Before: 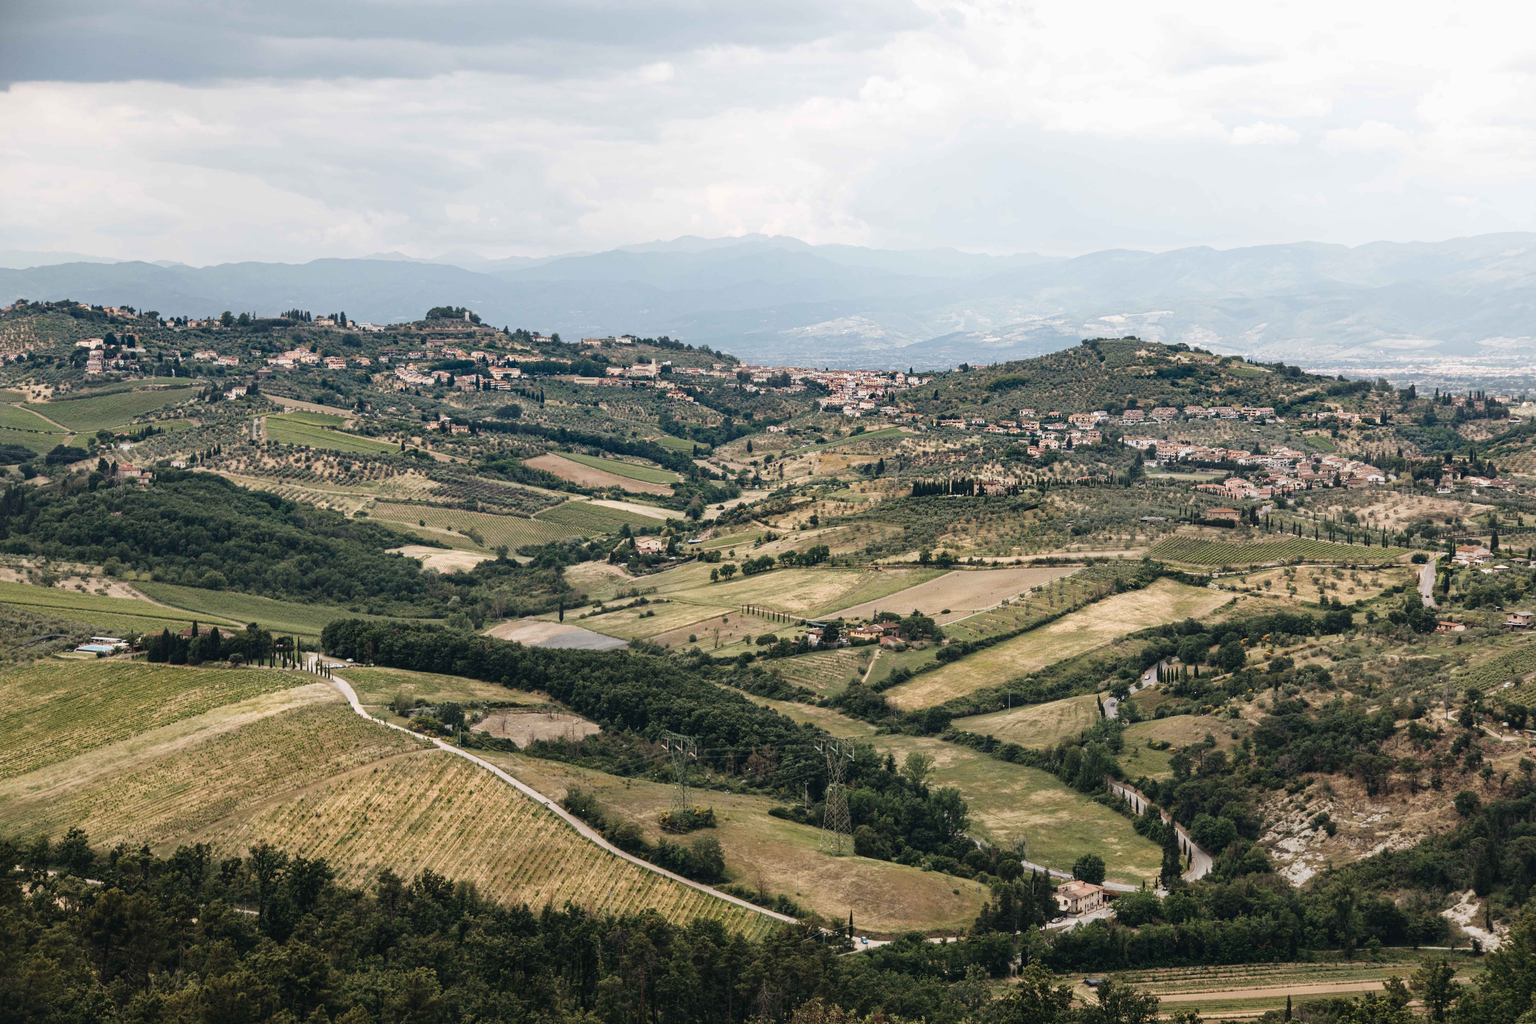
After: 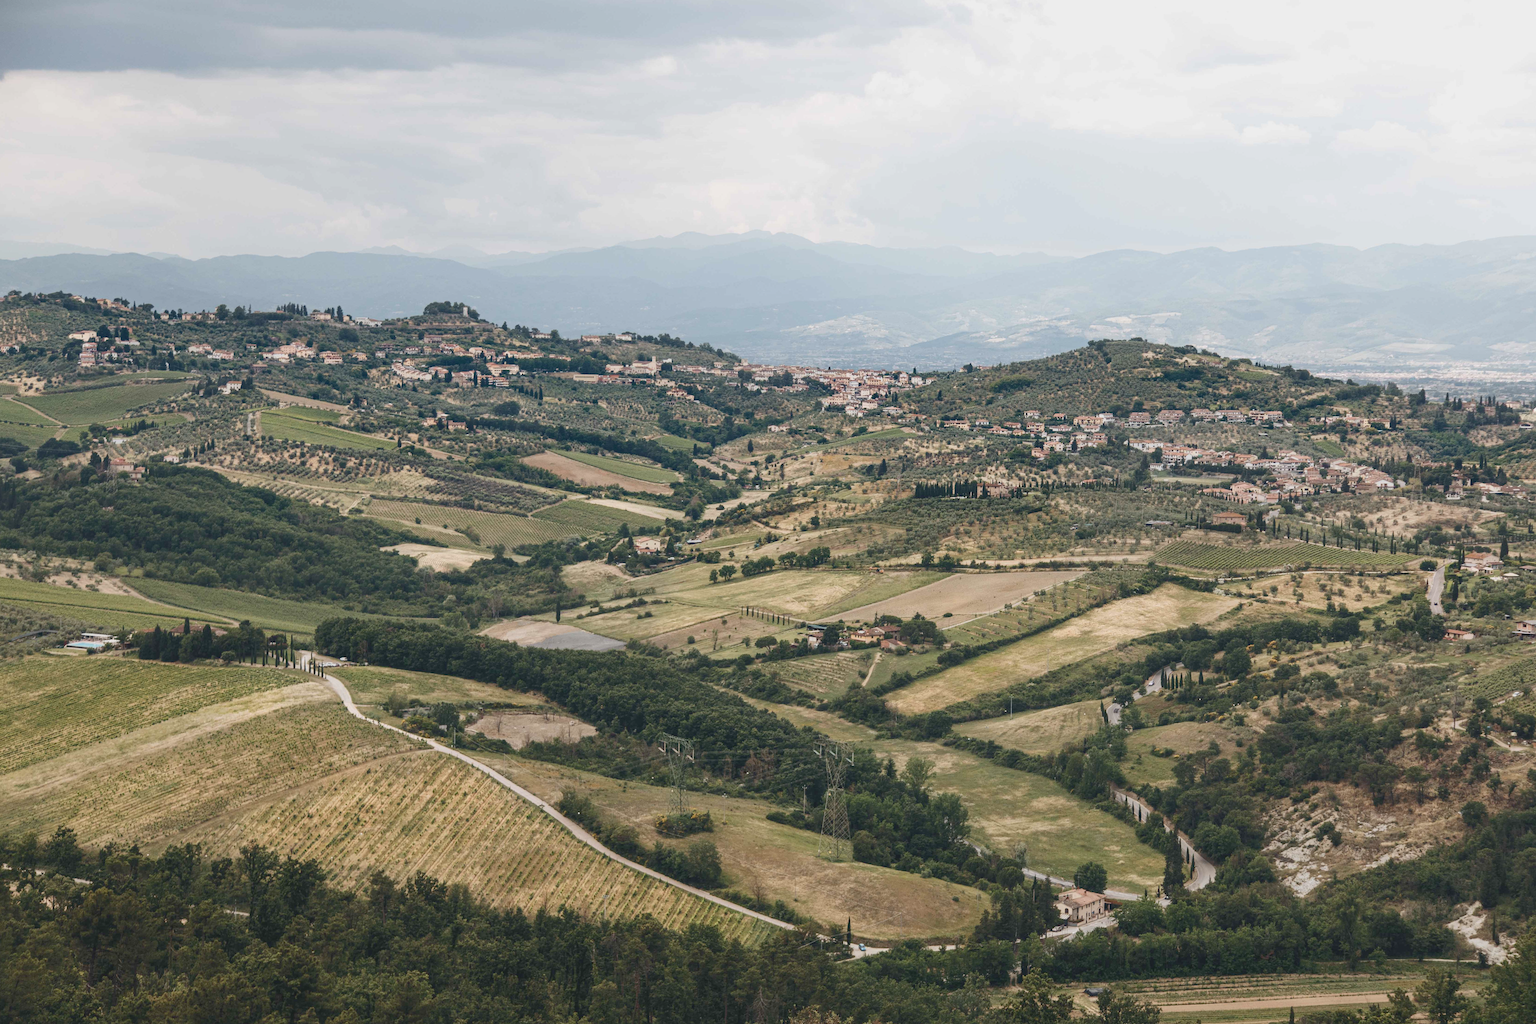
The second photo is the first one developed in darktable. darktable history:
rgb curve: curves: ch0 [(0, 0) (0.093, 0.159) (0.241, 0.265) (0.414, 0.42) (1, 1)], compensate middle gray true, preserve colors basic power
crop and rotate: angle -0.5°
contrast brightness saturation: contrast -0.1, saturation -0.1
rgb levels: preserve colors max RGB
